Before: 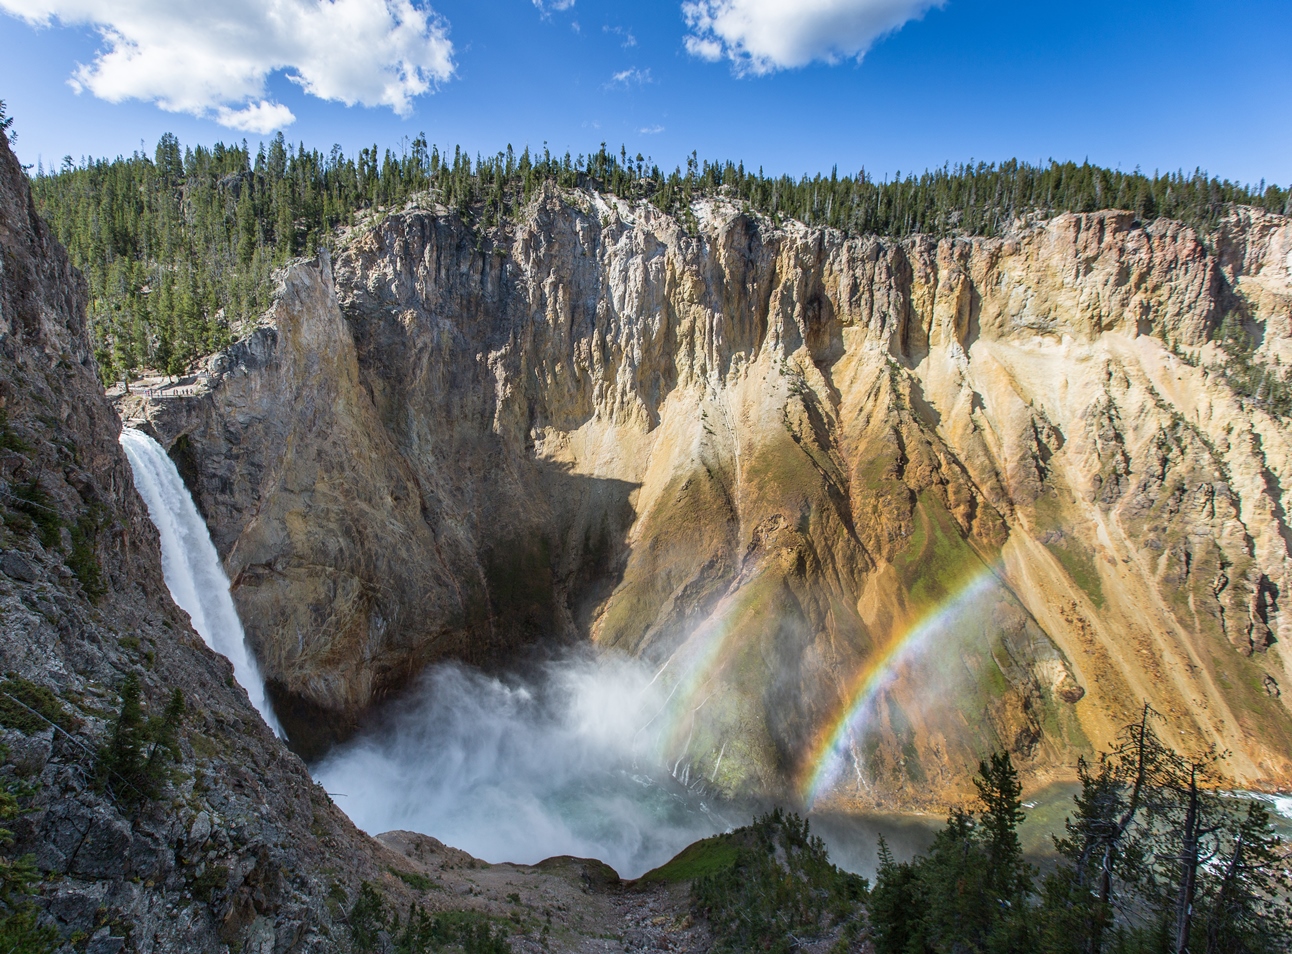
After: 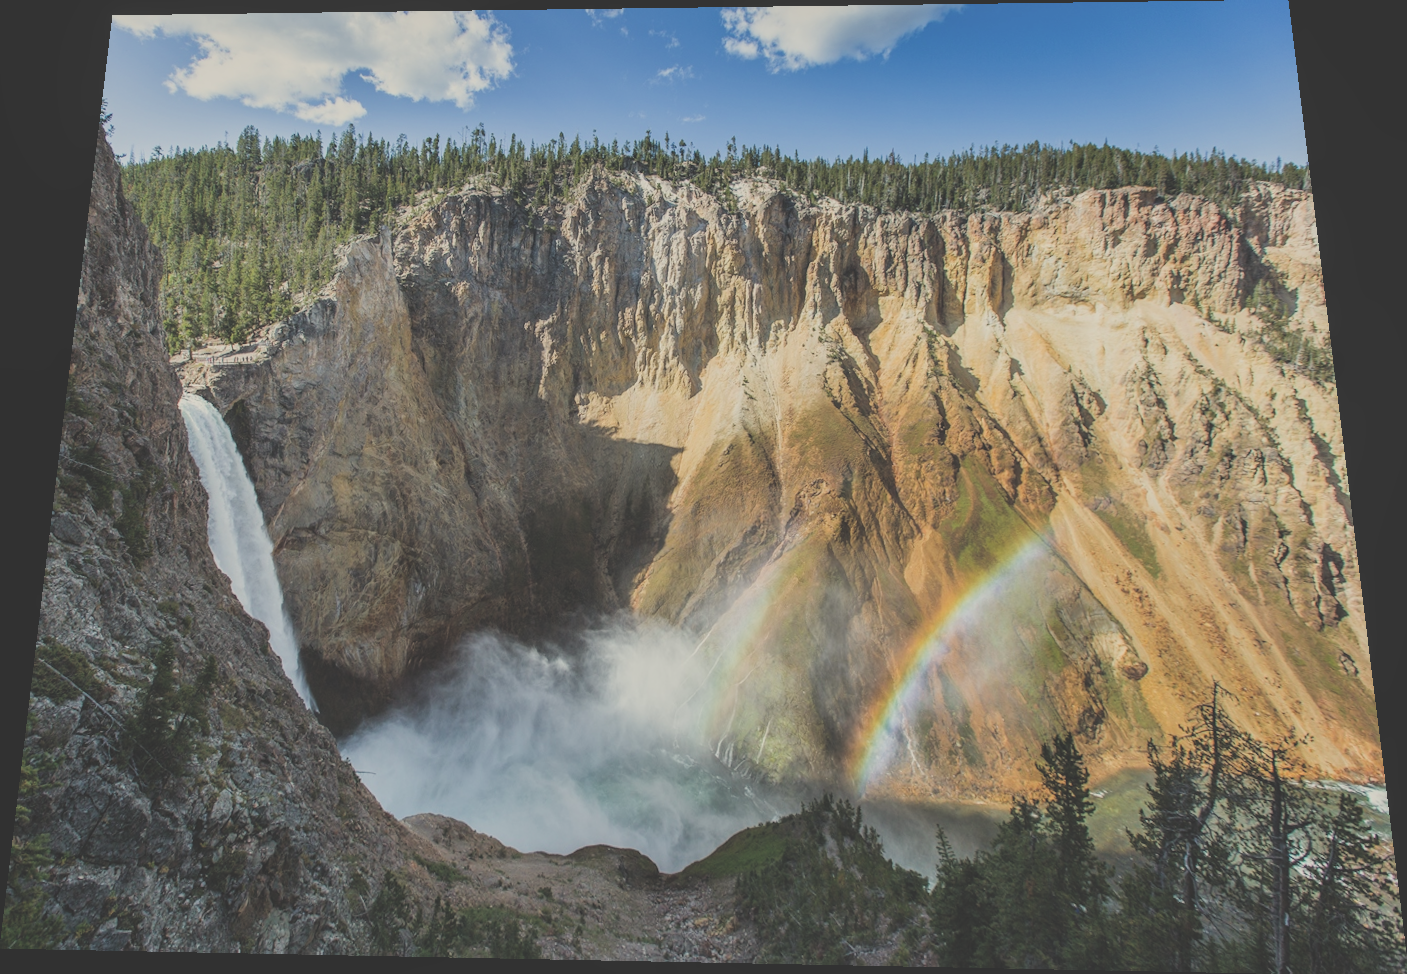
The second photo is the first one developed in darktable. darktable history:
local contrast: detail 110%
white balance: red 1.029, blue 0.92
exposure: black level correction -0.041, exposure 0.064 EV, compensate highlight preservation false
rotate and perspective: rotation 0.128°, lens shift (vertical) -0.181, lens shift (horizontal) -0.044, shear 0.001, automatic cropping off
filmic rgb: black relative exposure -7.65 EV, white relative exposure 4.56 EV, hardness 3.61
tone equalizer: on, module defaults
